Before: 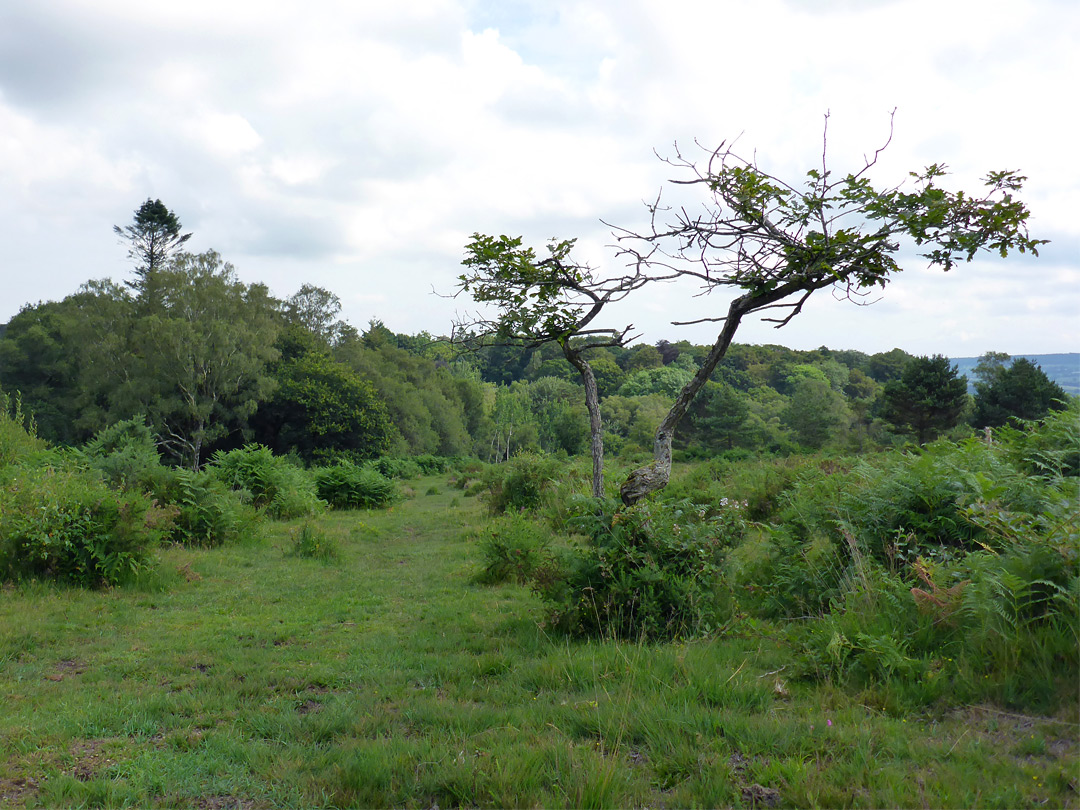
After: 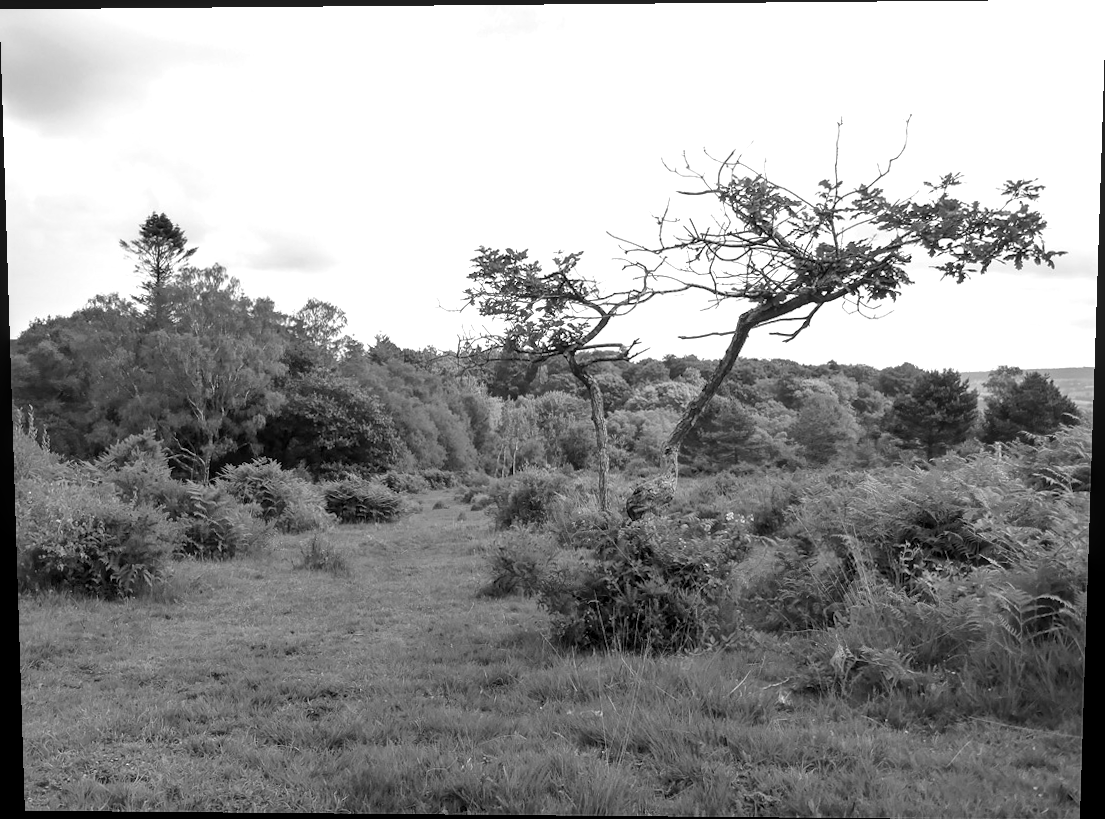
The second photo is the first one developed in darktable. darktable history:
color balance rgb: linear chroma grading › global chroma 15%, perceptual saturation grading › global saturation 30%
exposure: black level correction 0.001, exposure 0.5 EV, compensate exposure bias true, compensate highlight preservation false
rotate and perspective: lens shift (vertical) 0.048, lens shift (horizontal) -0.024, automatic cropping off
local contrast: on, module defaults
monochrome: on, module defaults
